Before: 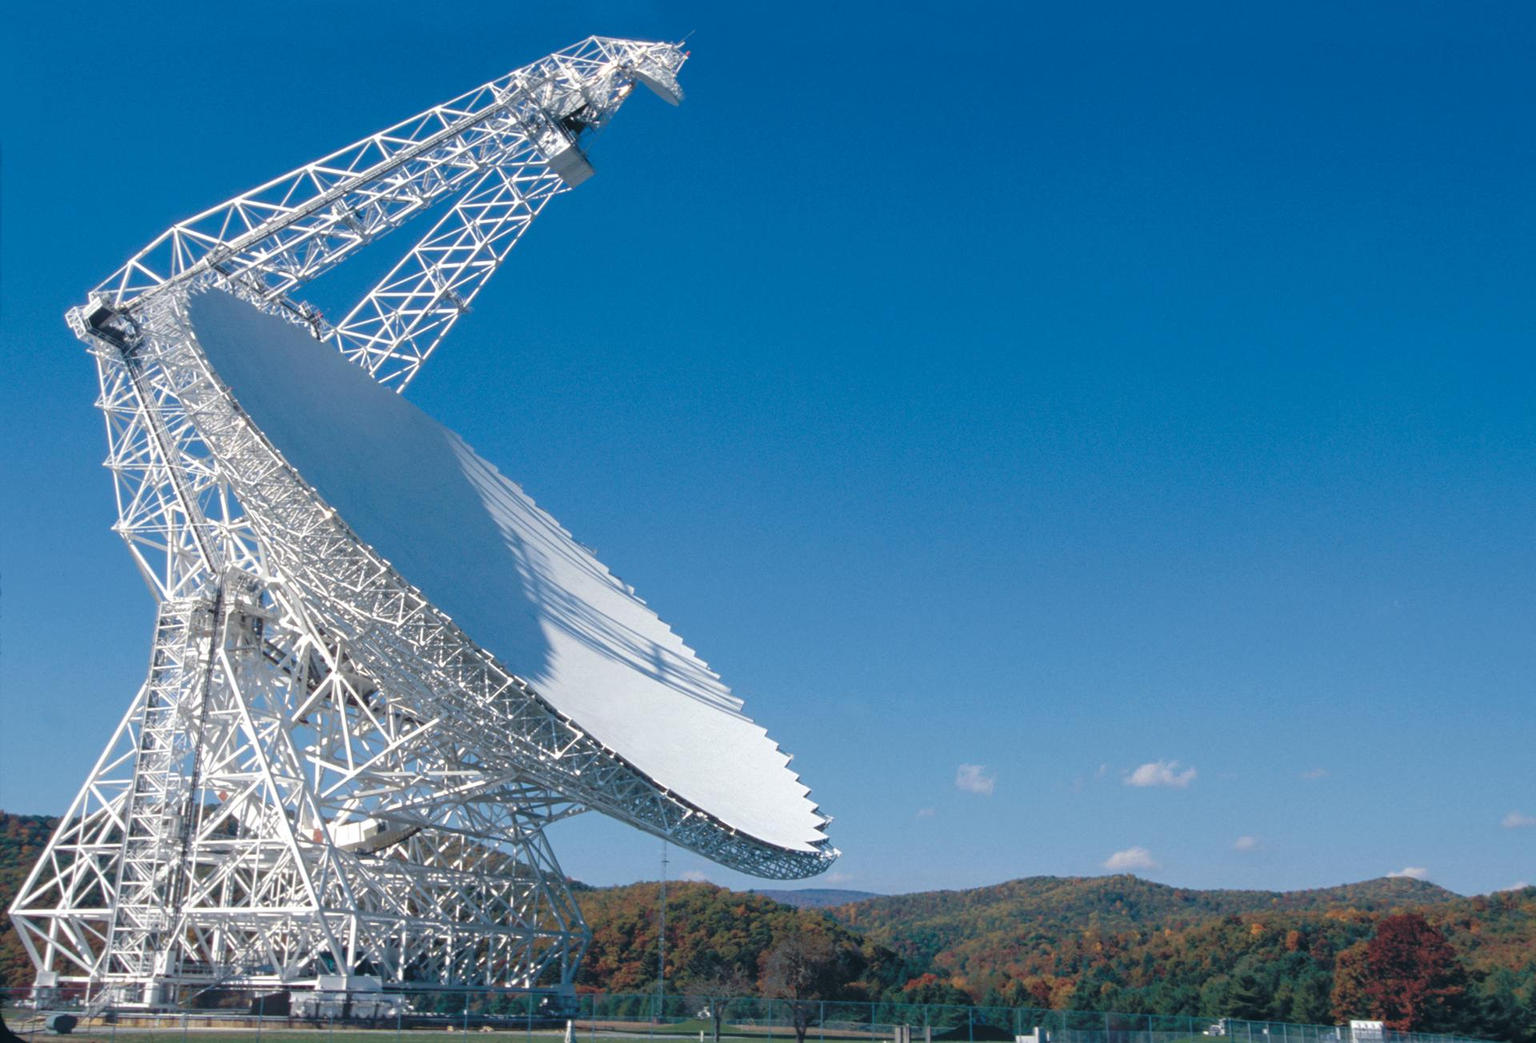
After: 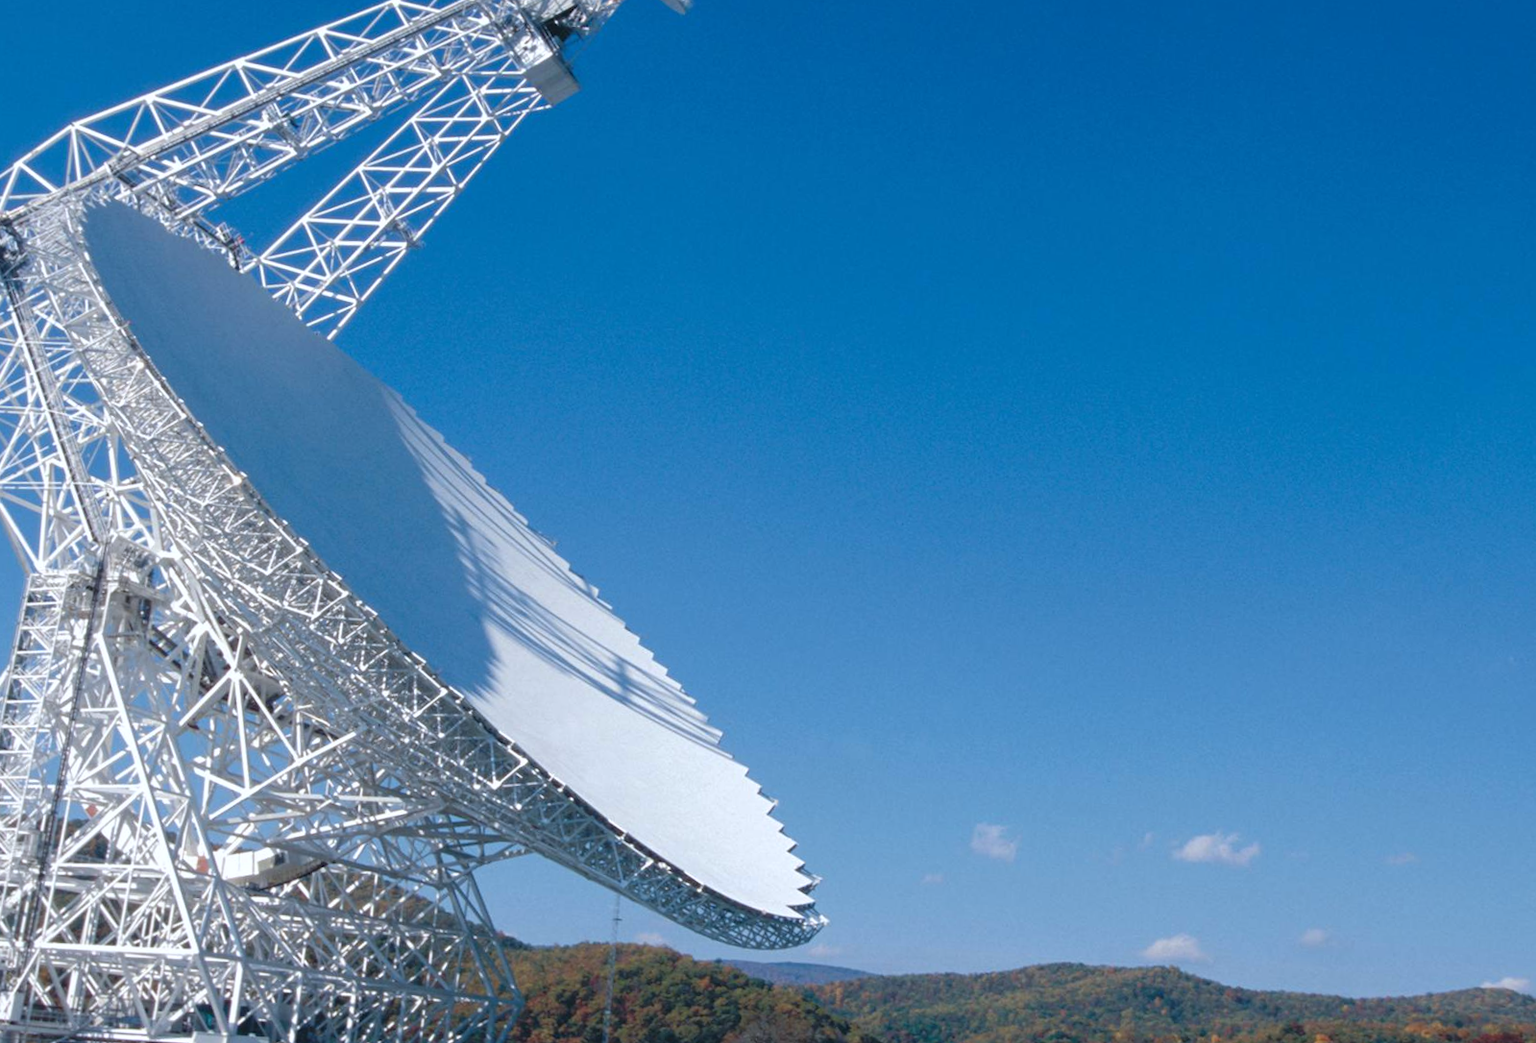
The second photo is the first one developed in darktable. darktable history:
crop and rotate: angle -3.27°, left 5.211%, top 5.211%, right 4.607%, bottom 4.607%
white balance: red 0.974, blue 1.044
